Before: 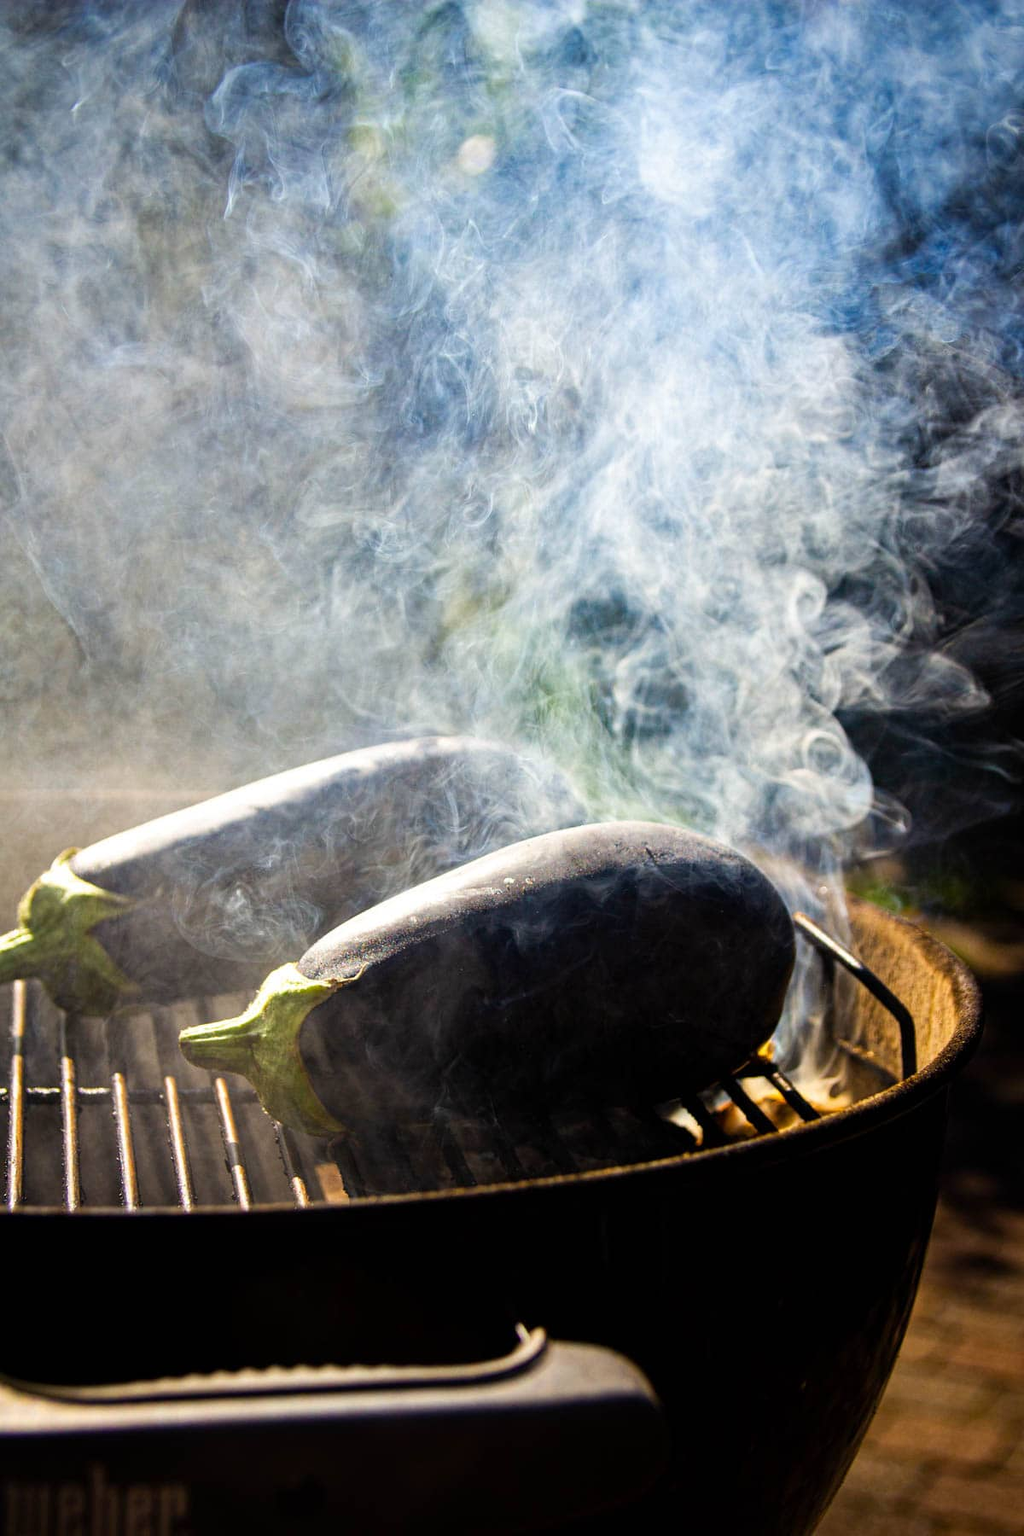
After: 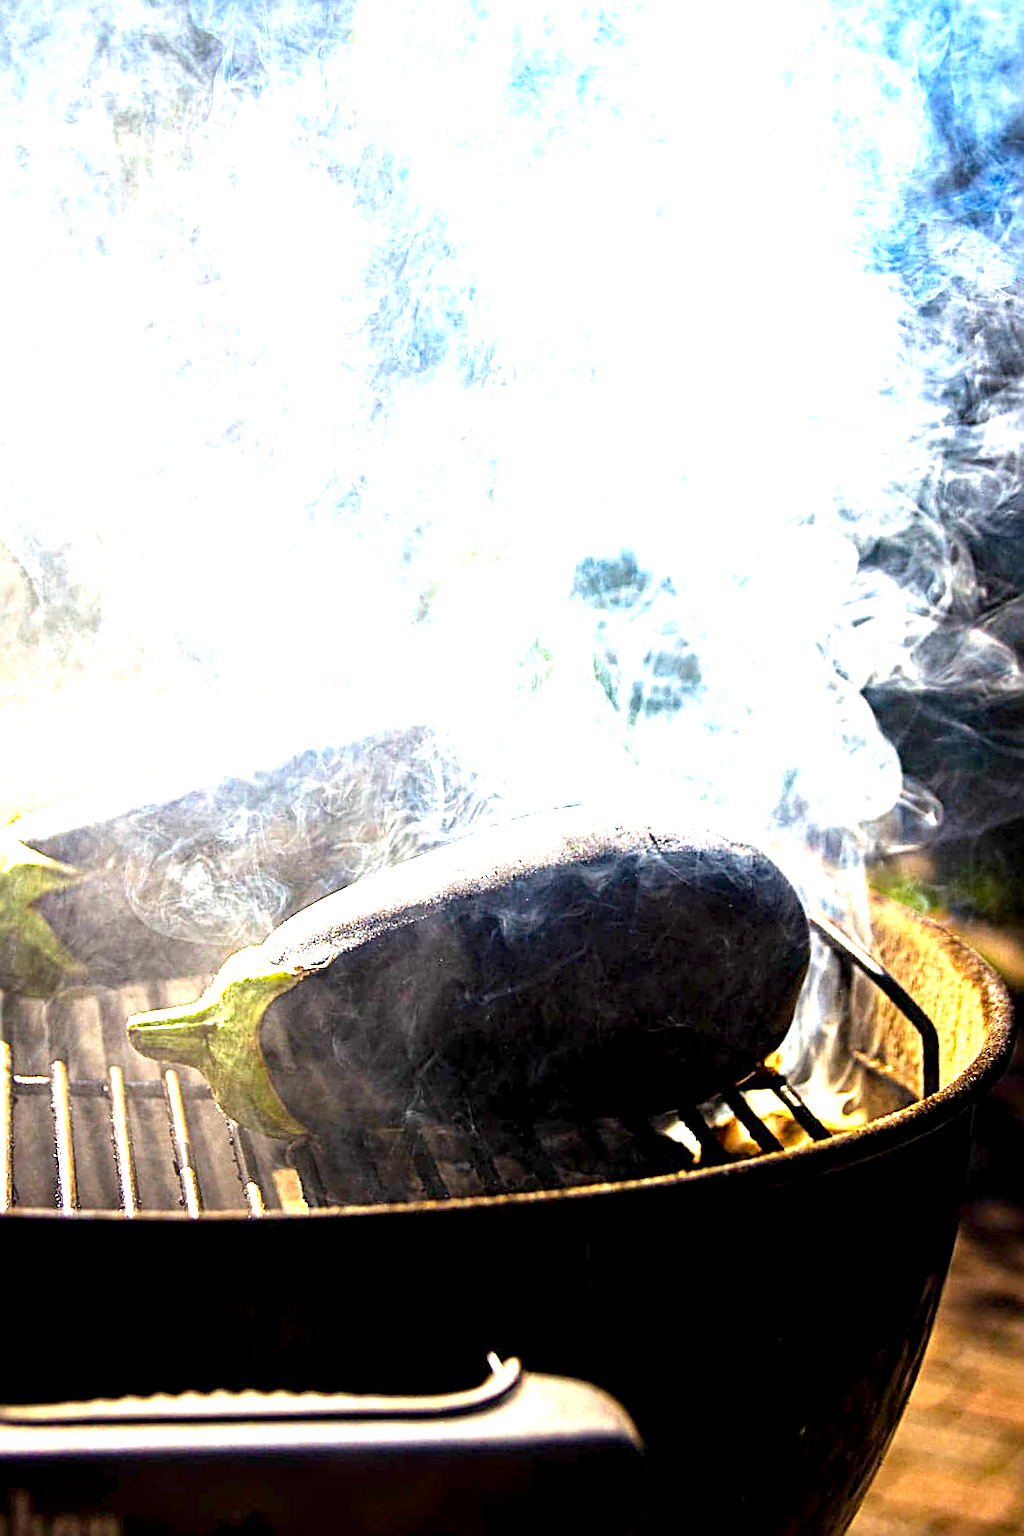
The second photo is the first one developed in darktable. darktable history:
sharpen: radius 2.584, amount 0.688
exposure: black level correction 0.001, exposure 1.84 EV, compensate highlight preservation false
crop and rotate: angle -1.96°, left 3.097%, top 4.154%, right 1.586%, bottom 0.529%
